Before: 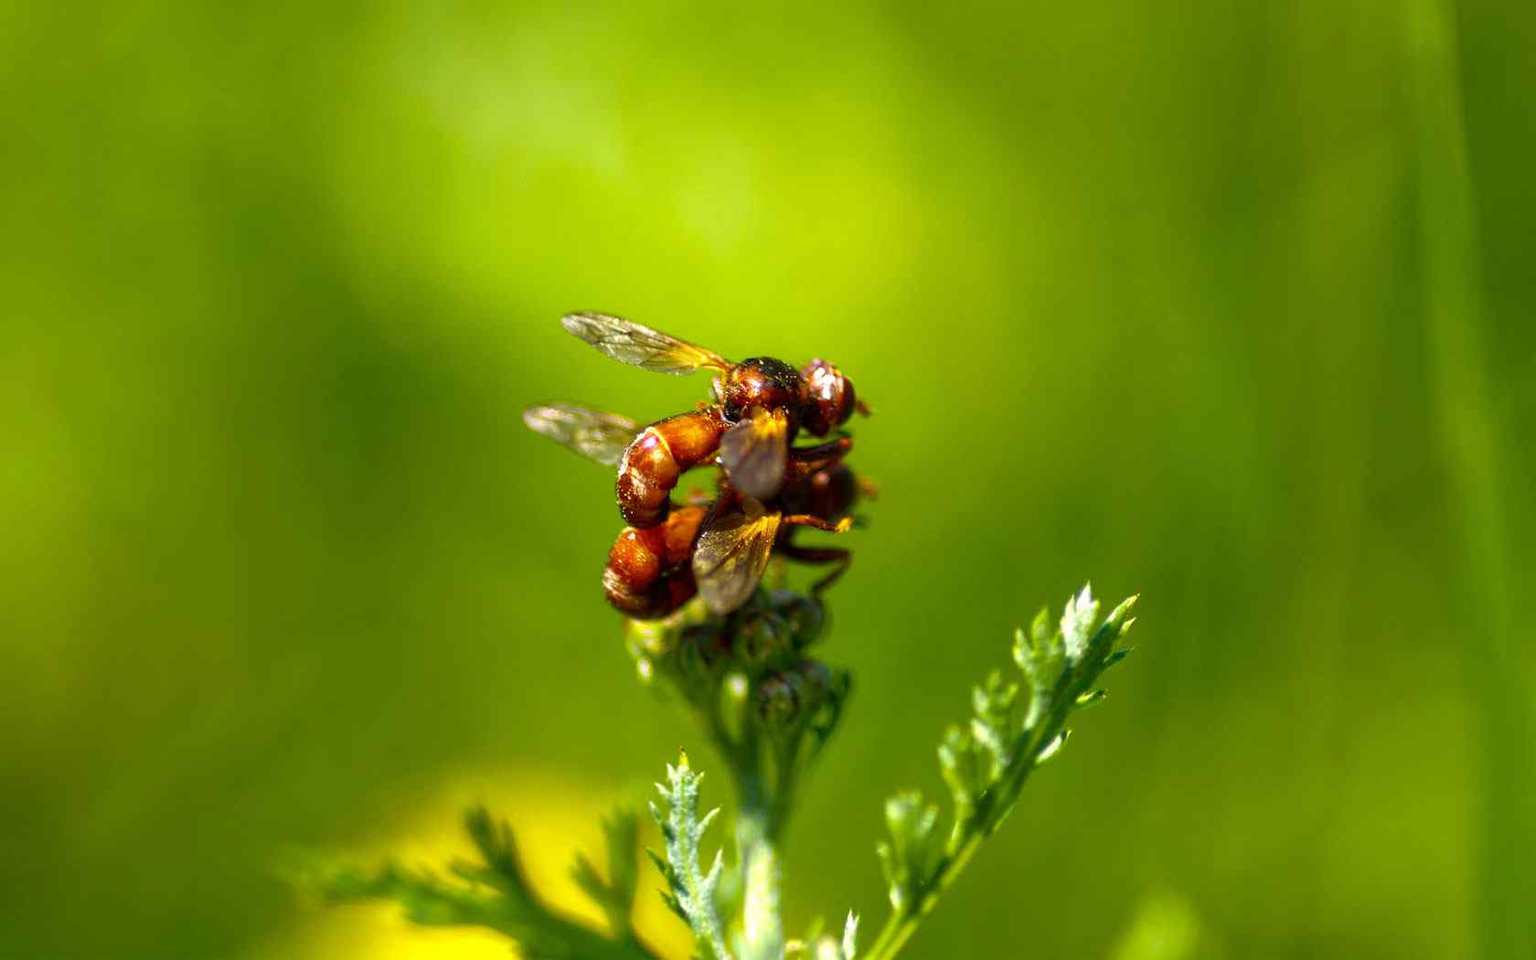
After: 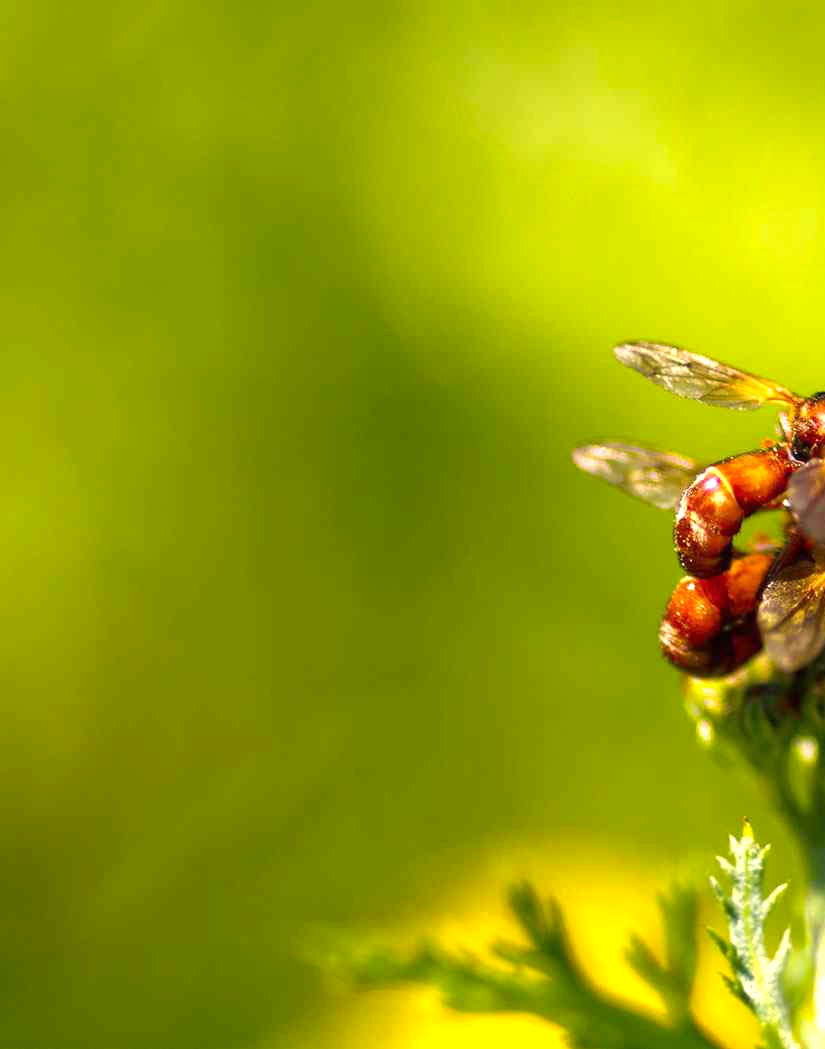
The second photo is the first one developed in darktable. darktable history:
color correction: highlights a* 12.23, highlights b* 5.41
exposure: black level correction 0, exposure 0.4 EV, compensate exposure bias true, compensate highlight preservation false
crop and rotate: left 0%, top 0%, right 50.845%
